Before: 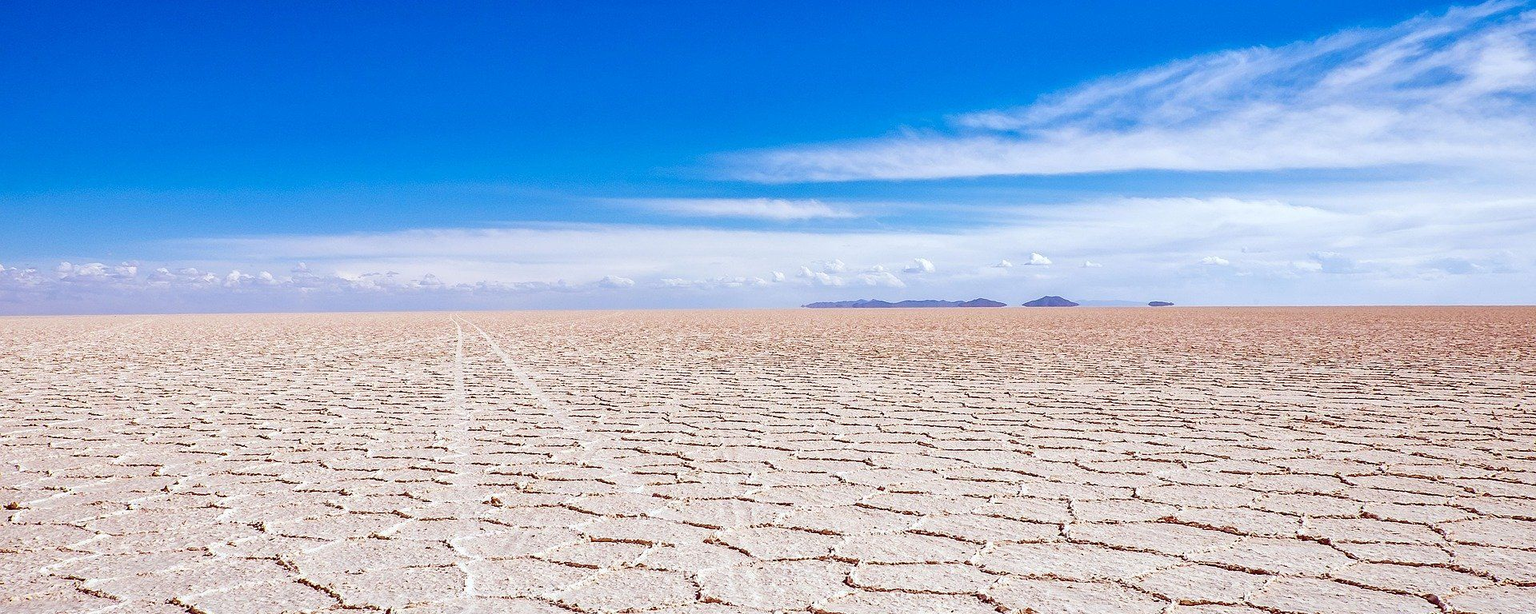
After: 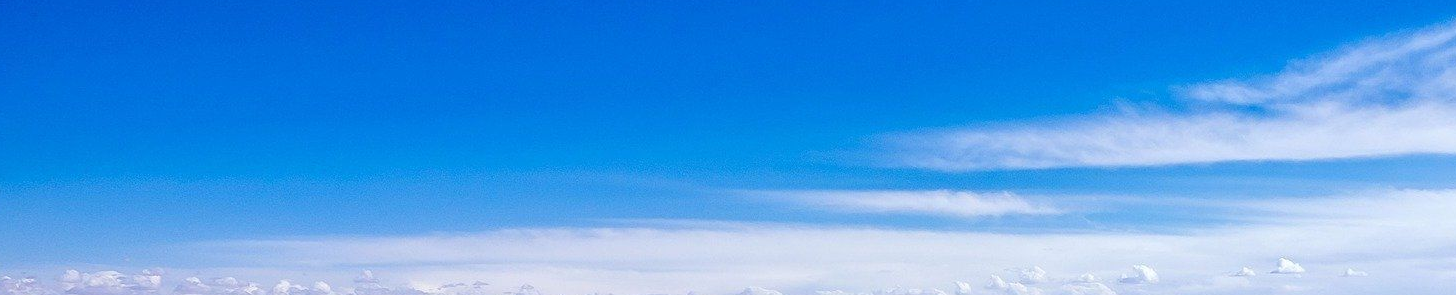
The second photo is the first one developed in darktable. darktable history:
crop: left 0.56%, top 7.651%, right 23.567%, bottom 53.917%
